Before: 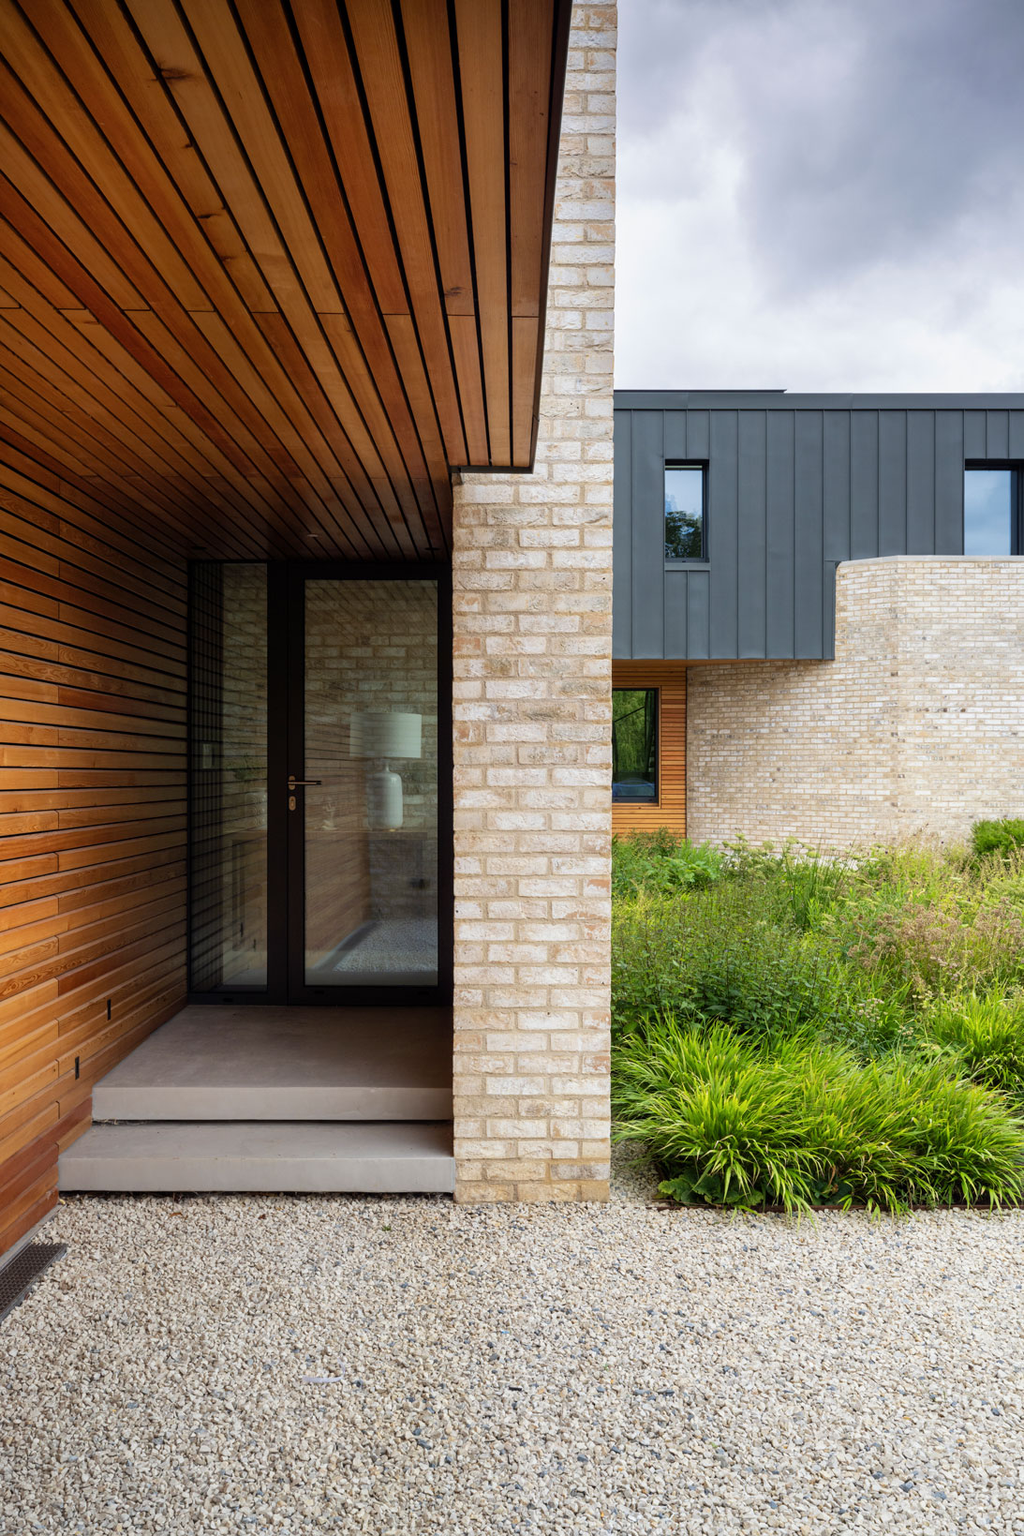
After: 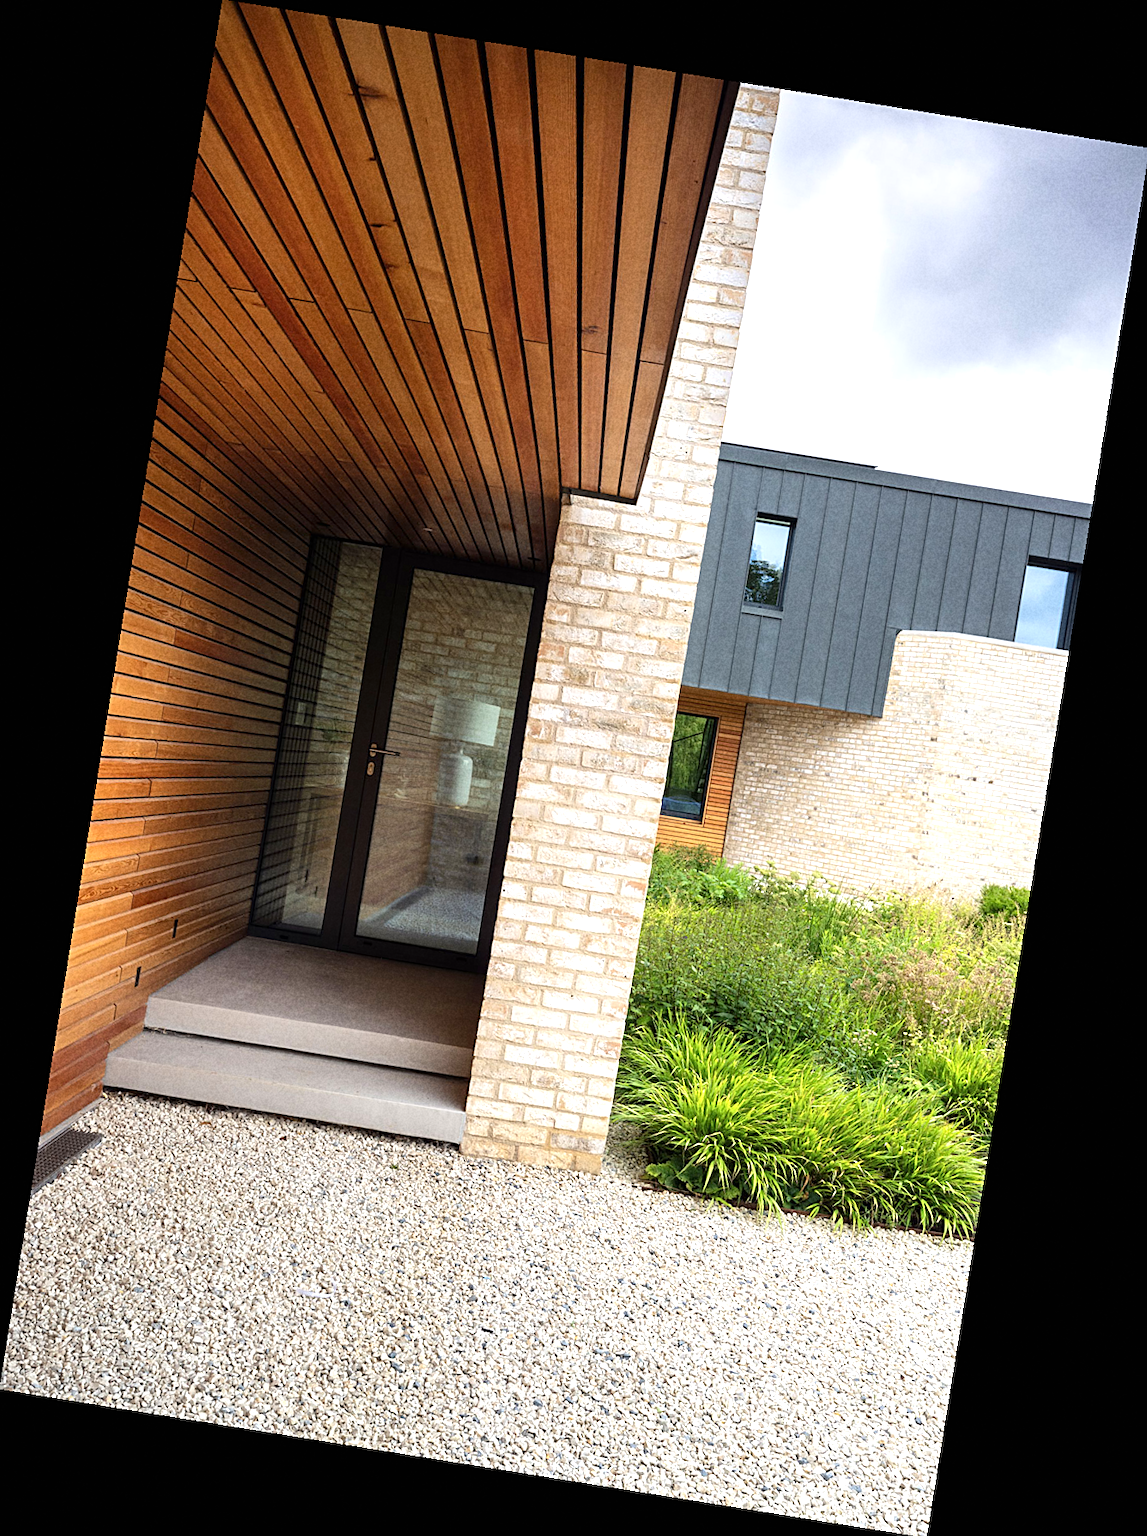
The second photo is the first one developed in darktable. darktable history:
rotate and perspective: rotation 9.12°, automatic cropping off
sharpen: on, module defaults
contrast brightness saturation: saturation -0.04
exposure: black level correction 0, exposure 0.7 EV, compensate exposure bias true, compensate highlight preservation false
grain: coarseness 22.88 ISO
